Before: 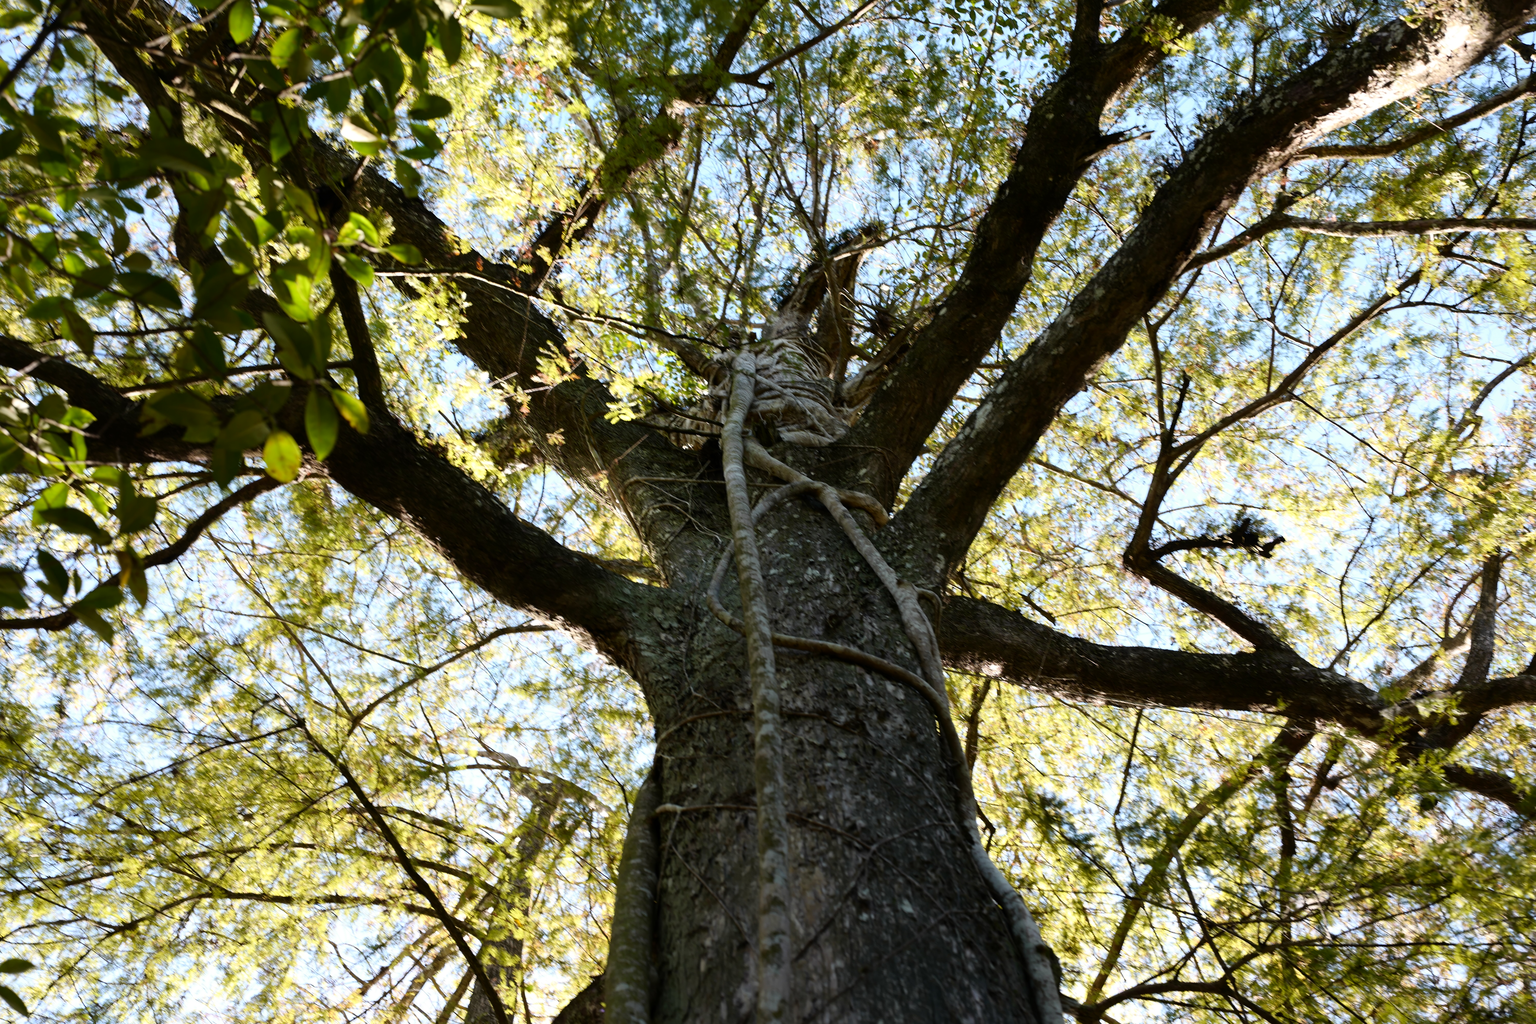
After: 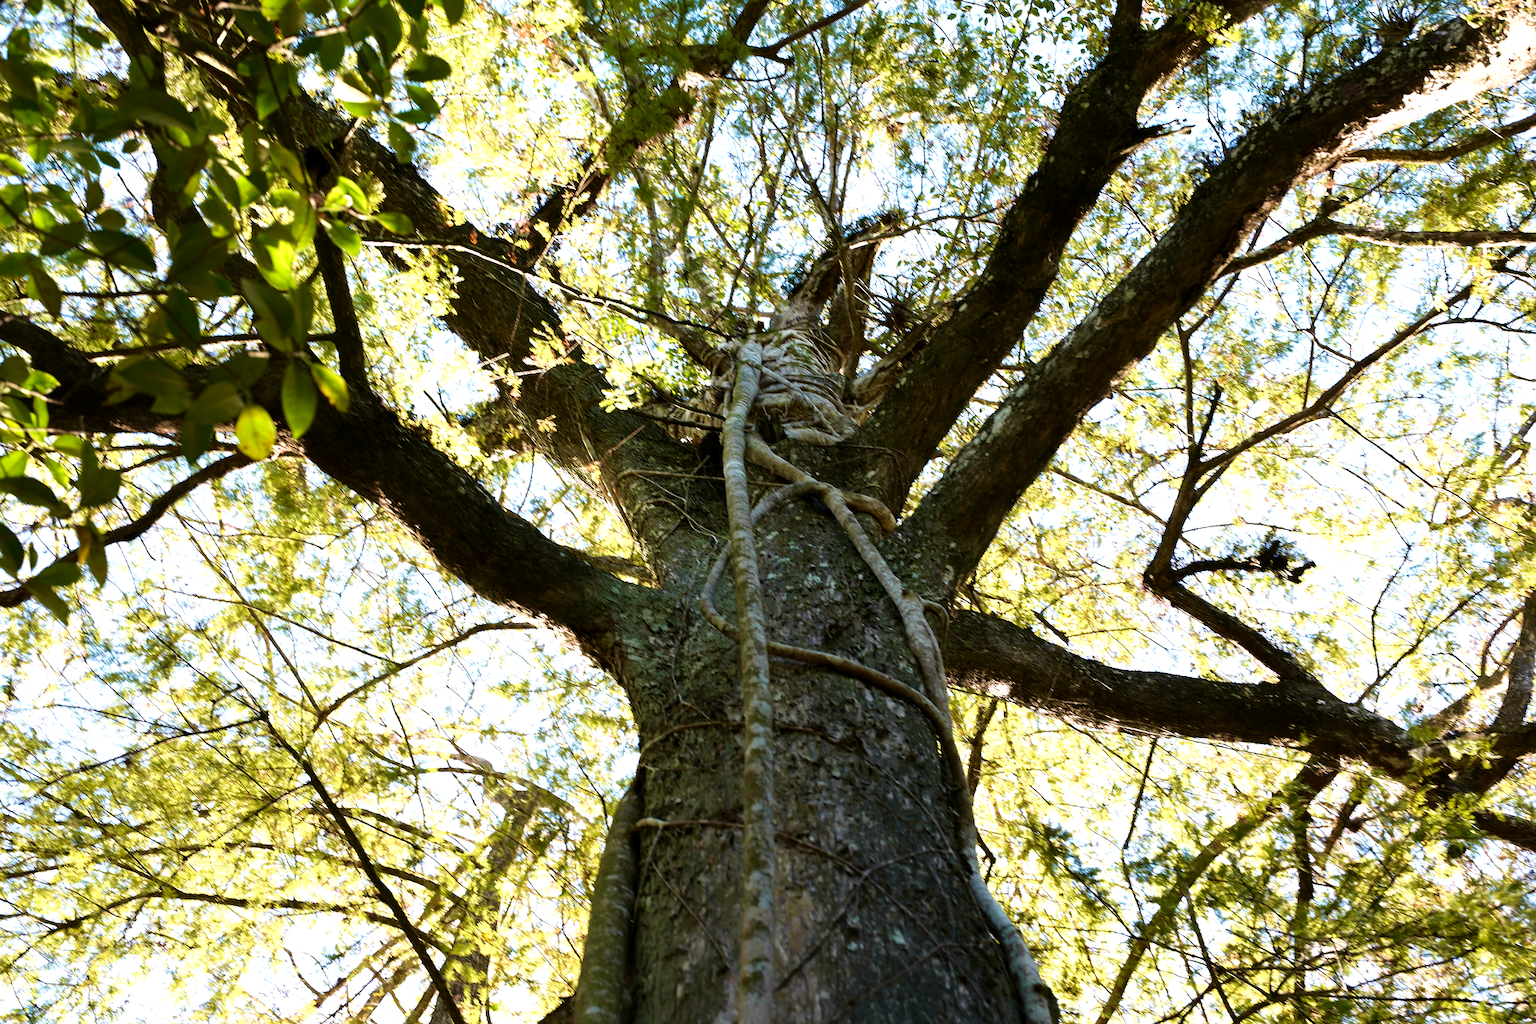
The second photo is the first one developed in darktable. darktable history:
velvia: strength 50%
crop and rotate: angle -2.38°
exposure: black level correction 0.001, exposure 0.955 EV, compensate exposure bias true, compensate highlight preservation false
sharpen: on, module defaults
